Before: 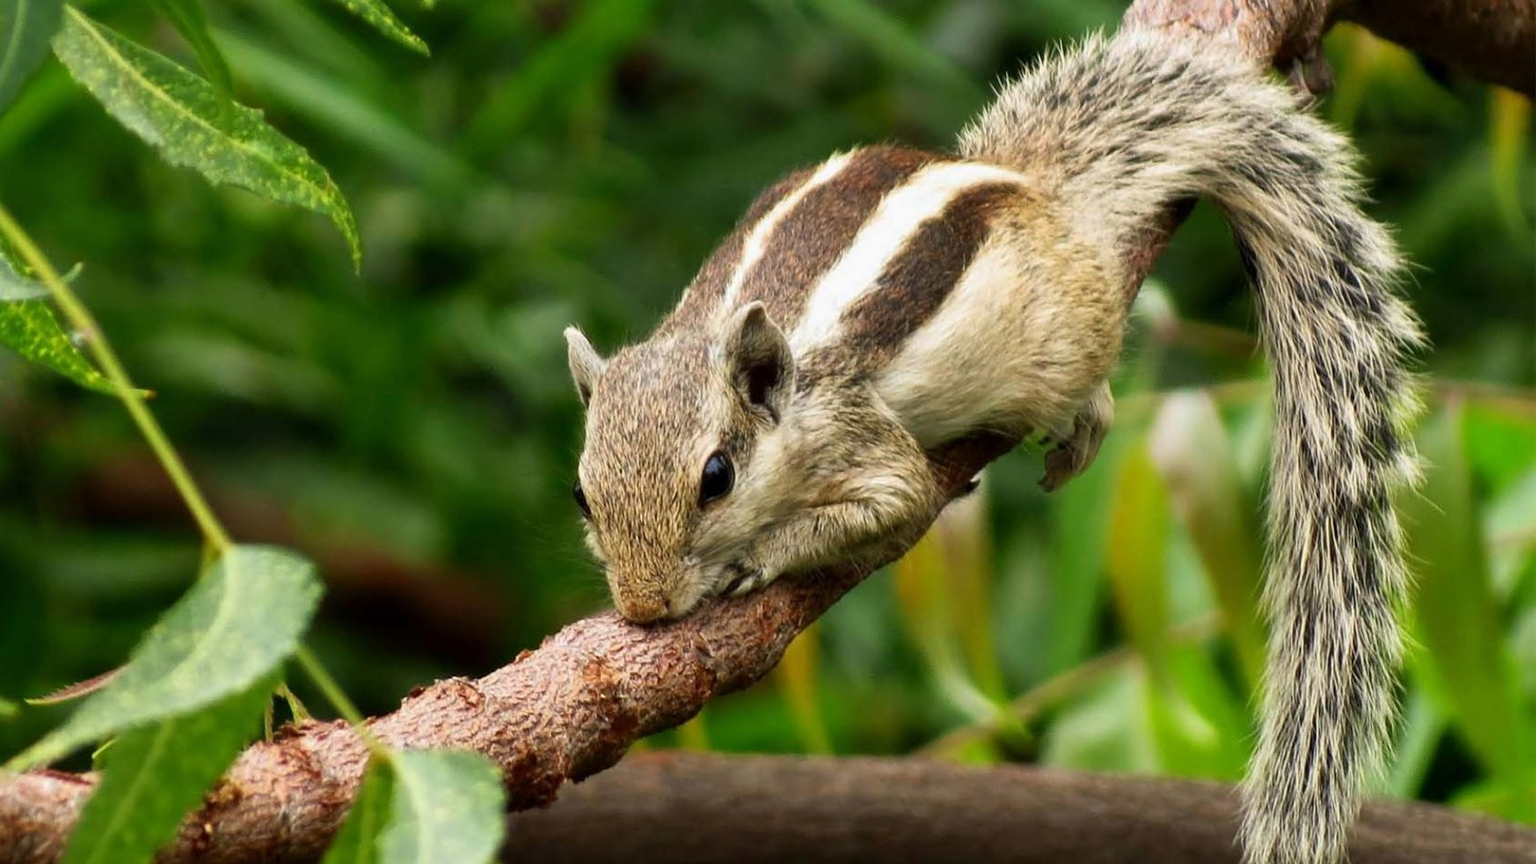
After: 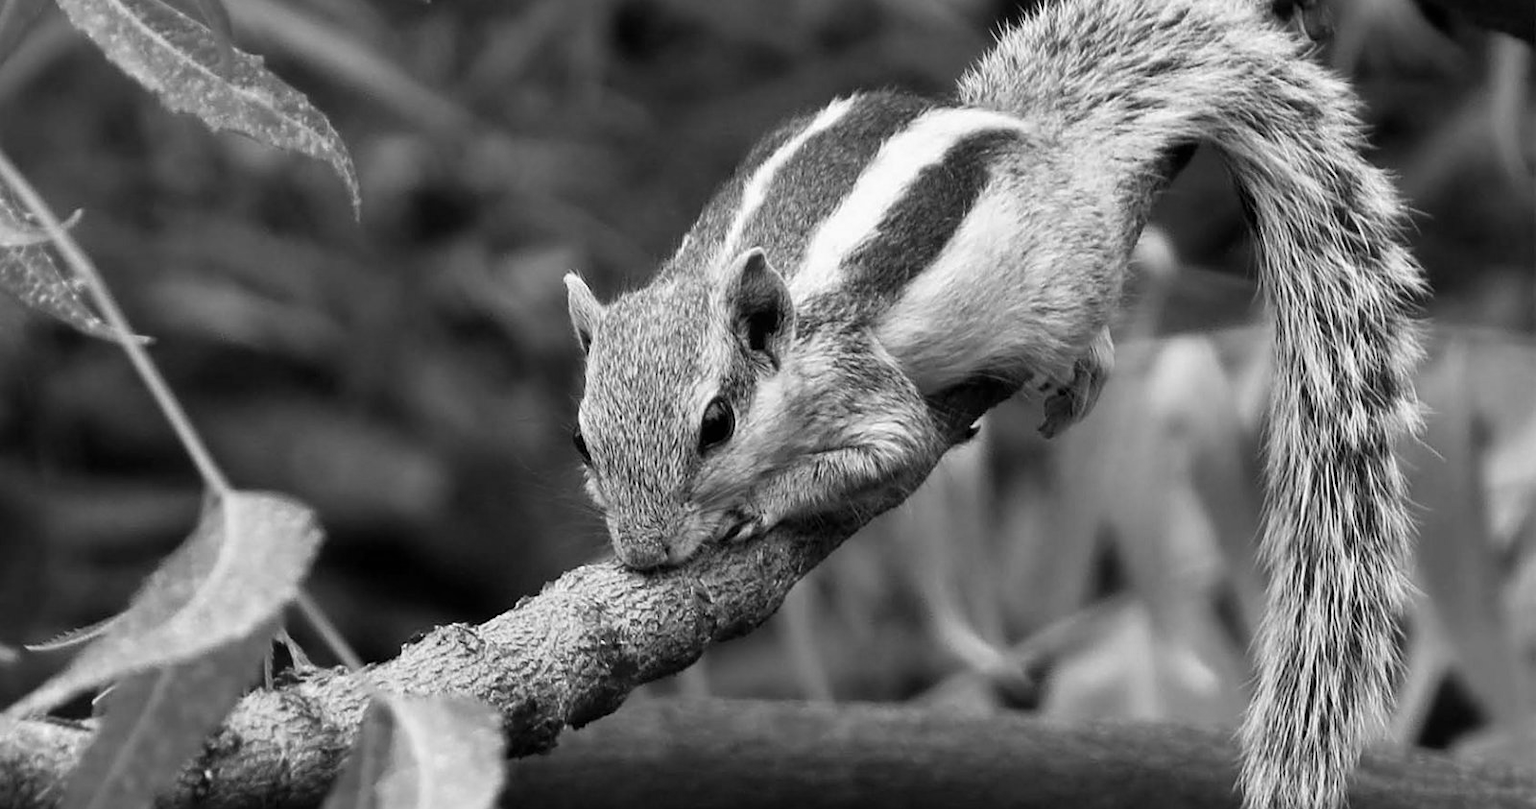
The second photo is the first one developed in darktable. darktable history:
sharpen: amount 0.2
crop and rotate: top 6.25%
monochrome: a 16.01, b -2.65, highlights 0.52
